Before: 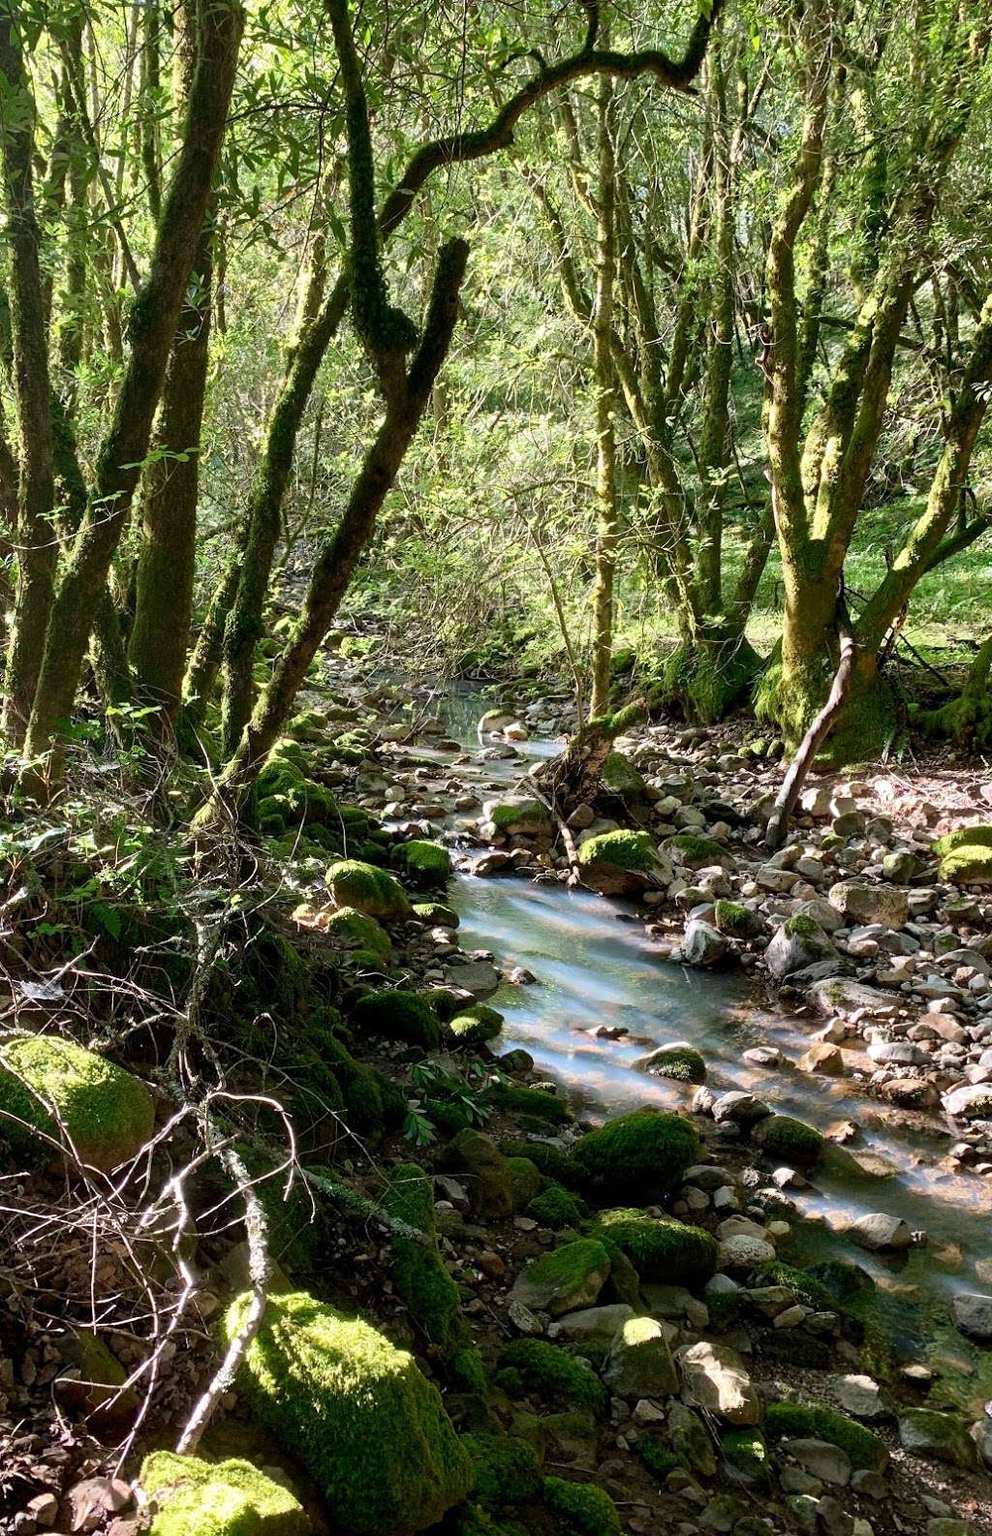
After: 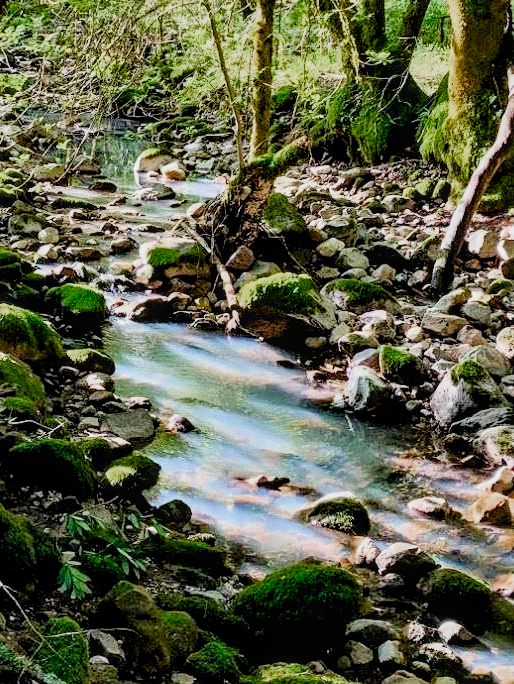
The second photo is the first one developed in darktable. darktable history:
filmic rgb: middle gray luminance 29.97%, black relative exposure -9 EV, white relative exposure 7.01 EV, target black luminance 0%, hardness 2.97, latitude 2.52%, contrast 0.963, highlights saturation mix 5.37%, shadows ↔ highlights balance 11.5%
contrast equalizer: y [[0.6 ×6], [0.55 ×6], [0 ×6], [0 ×6], [0 ×6]]
contrast brightness saturation: saturation 0.178
crop: left 35.134%, top 36.825%, right 14.654%, bottom 20.026%
color zones: curves: ch0 [(0.27, 0.396) (0.563, 0.504) (0.75, 0.5) (0.787, 0.307)]
local contrast: on, module defaults
exposure: exposure 0.914 EV, compensate highlight preservation false
color correction: highlights b* -0.006
